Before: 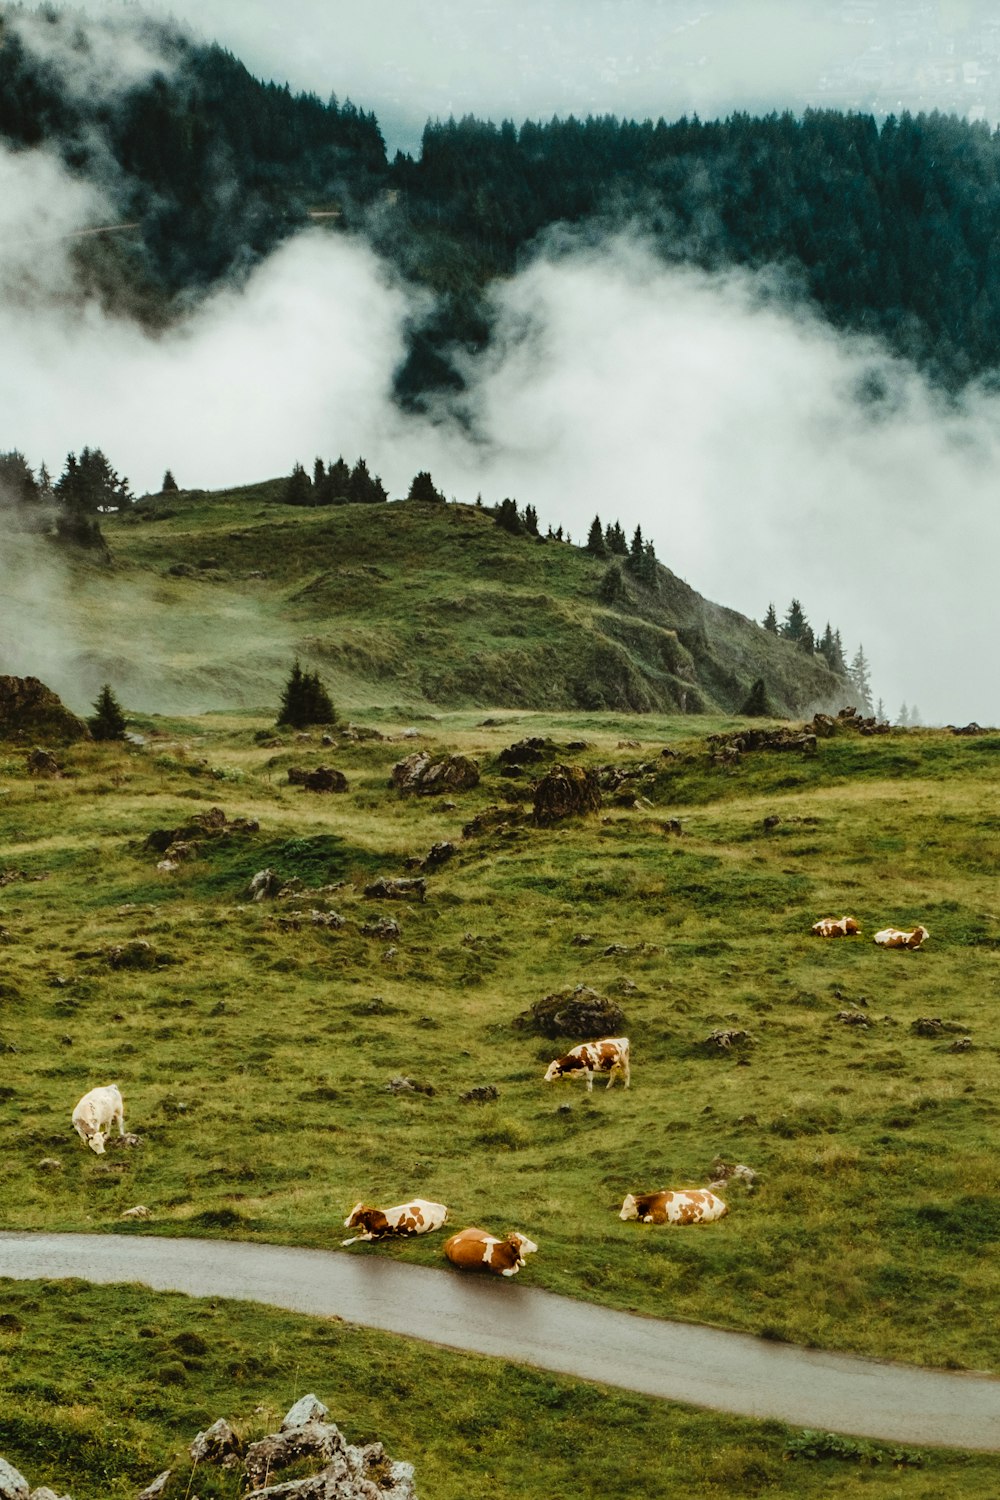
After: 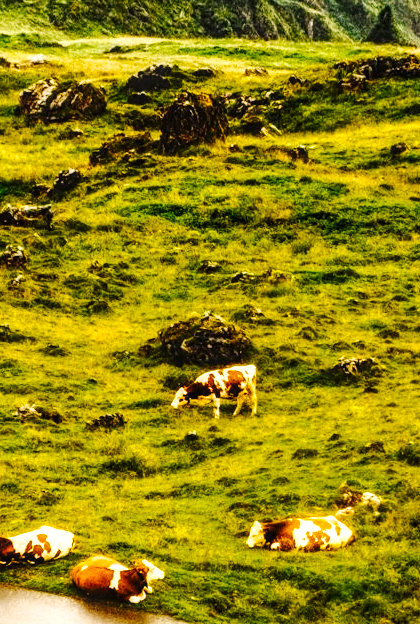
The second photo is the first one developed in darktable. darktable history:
local contrast: on, module defaults
base curve: curves: ch0 [(0, 0) (0.036, 0.025) (0.121, 0.166) (0.206, 0.329) (0.605, 0.79) (1, 1)], preserve colors none
color balance rgb: shadows lift › luminance -21.617%, shadows lift › chroma 6.584%, shadows lift › hue 267.9°, perceptual saturation grading › global saturation 35.468%, perceptual brilliance grading › highlights 15.818%, perceptual brilliance grading › mid-tones 6.652%, perceptual brilliance grading › shadows -15.525%, global vibrance 10.544%, saturation formula JzAzBz (2021)
color correction: highlights a* 5.93, highlights b* 4.68
exposure: black level correction 0, exposure 0.898 EV, compensate highlight preservation false
tone equalizer: edges refinement/feathering 500, mask exposure compensation -1.57 EV, preserve details no
crop: left 37.306%, top 44.908%, right 20.6%, bottom 13.443%
